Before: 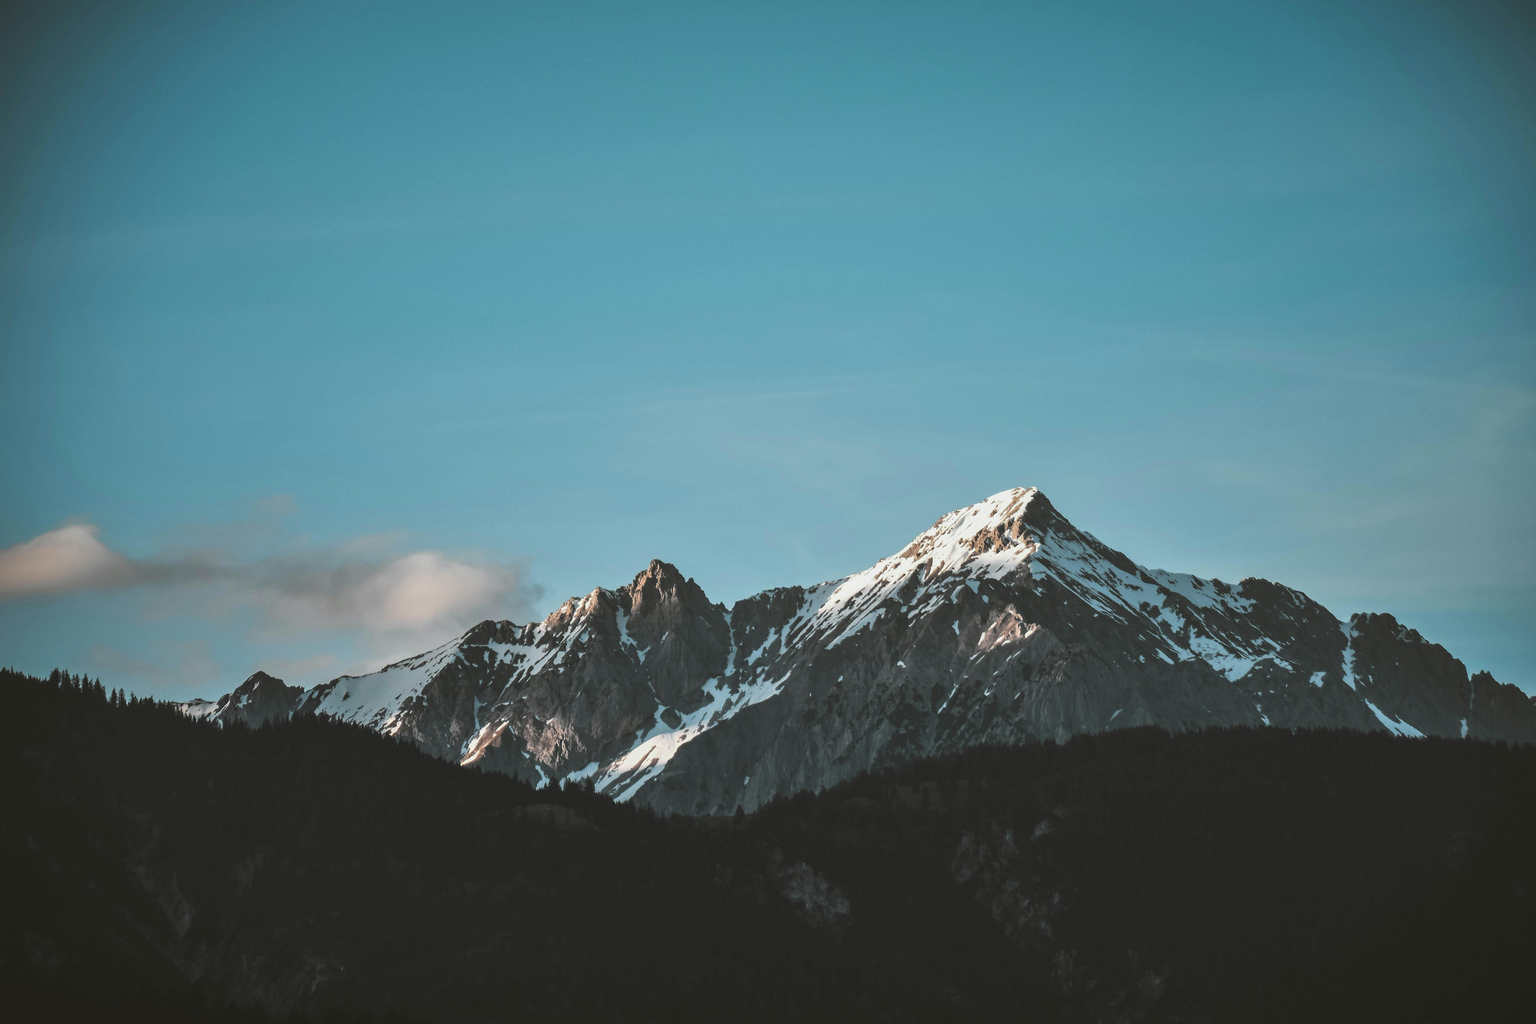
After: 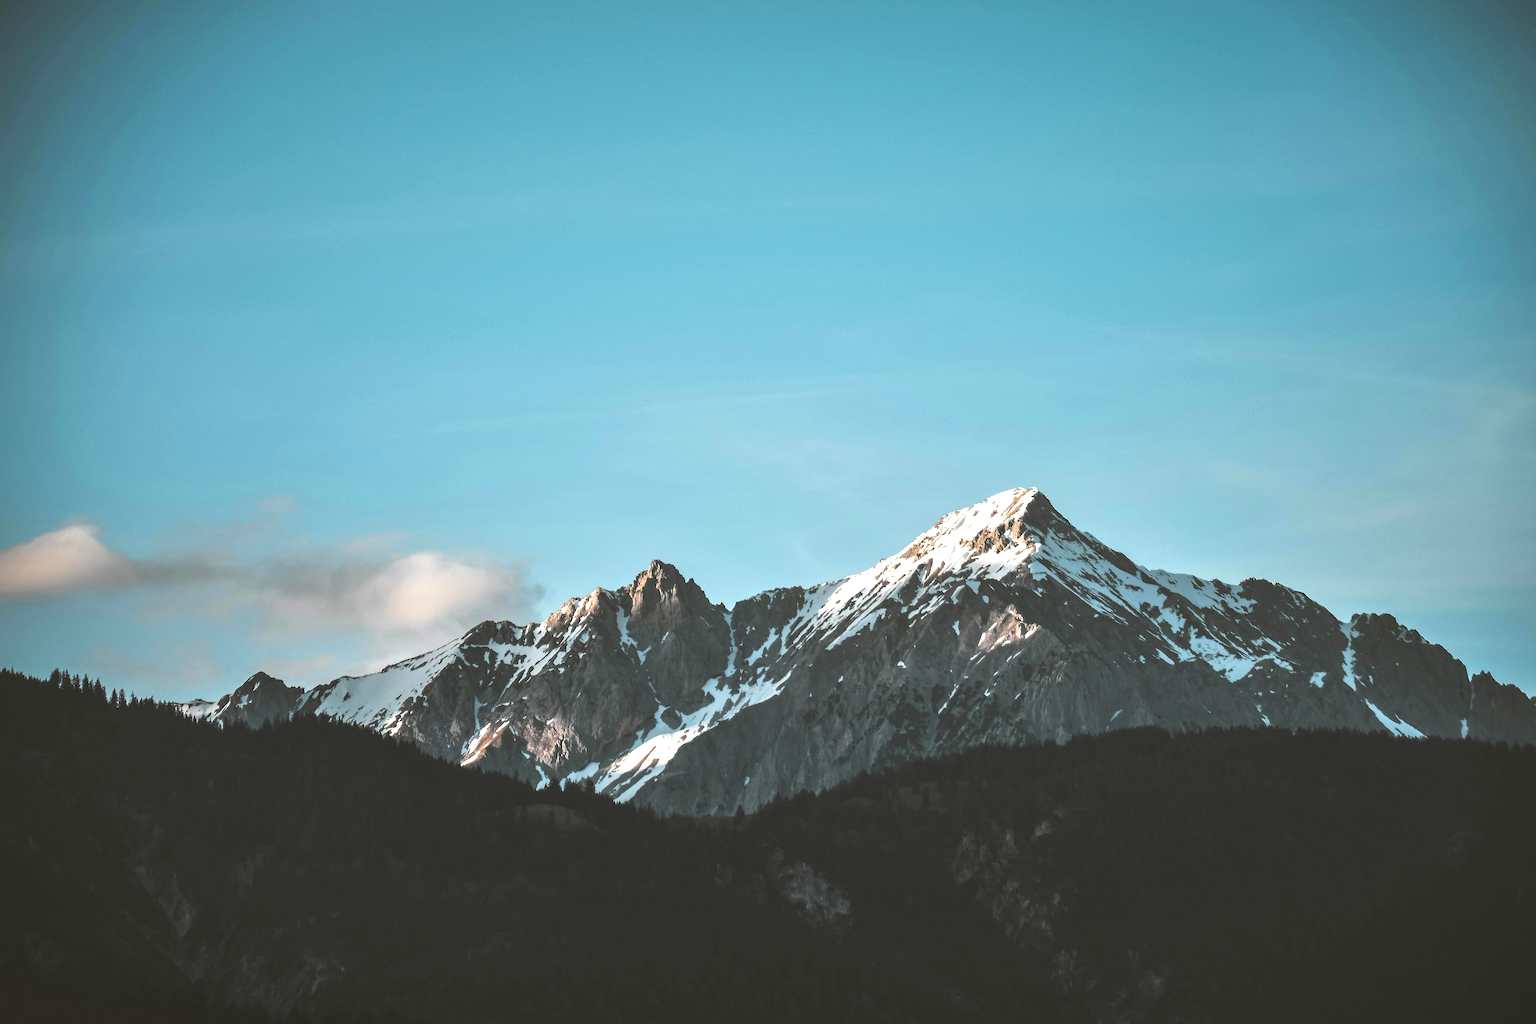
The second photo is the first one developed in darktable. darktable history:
exposure: exposure 0.656 EV, compensate exposure bias true, compensate highlight preservation false
